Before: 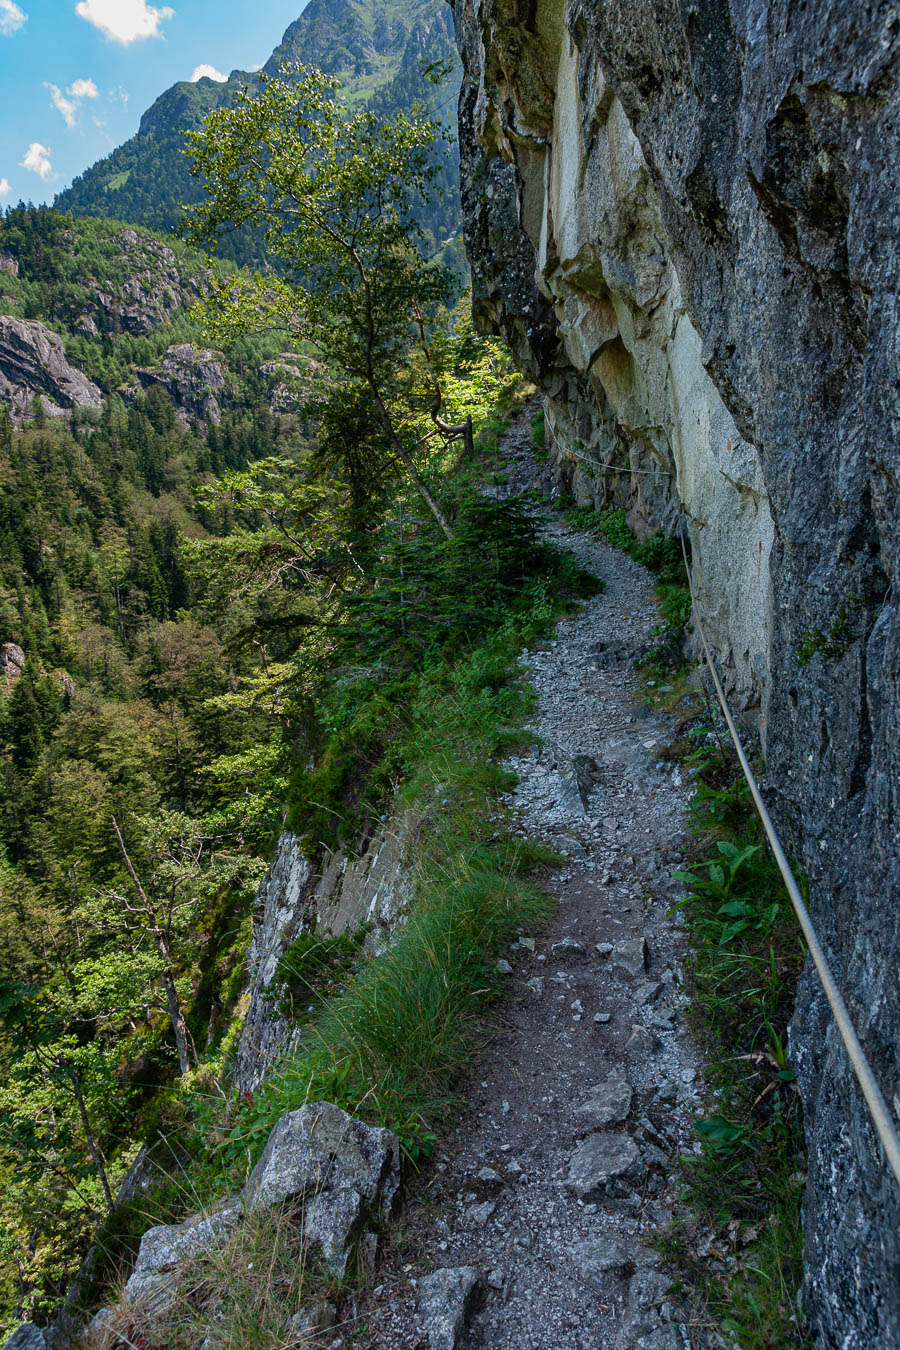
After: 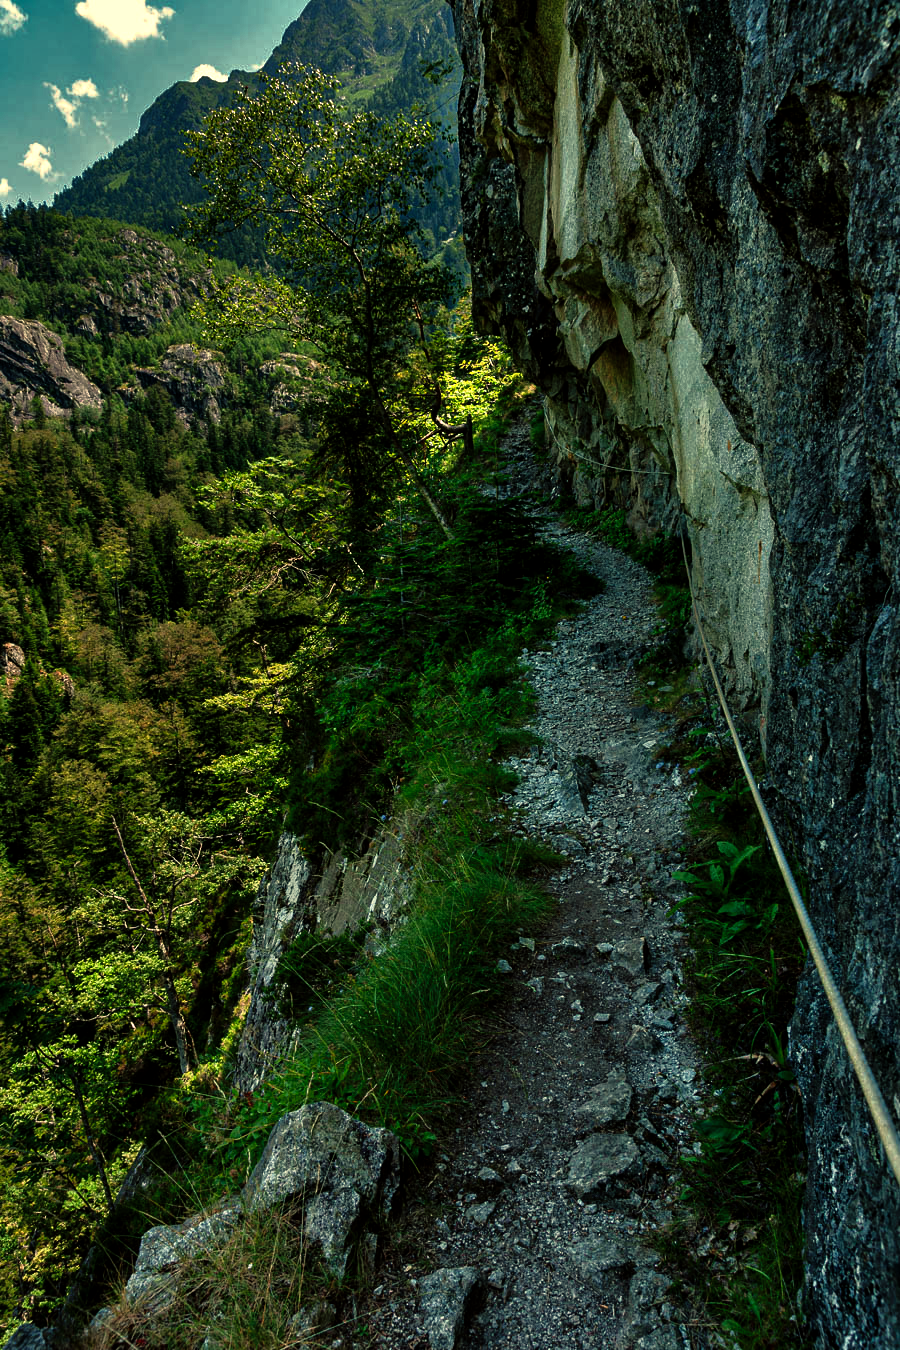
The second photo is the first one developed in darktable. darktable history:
shadows and highlights: soften with gaussian
color balance: mode lift, gamma, gain (sRGB), lift [1.014, 0.966, 0.918, 0.87], gamma [0.86, 0.734, 0.918, 0.976], gain [1.063, 1.13, 1.063, 0.86]
base curve: curves: ch0 [(0, 0) (0.564, 0.291) (0.802, 0.731) (1, 1)]
